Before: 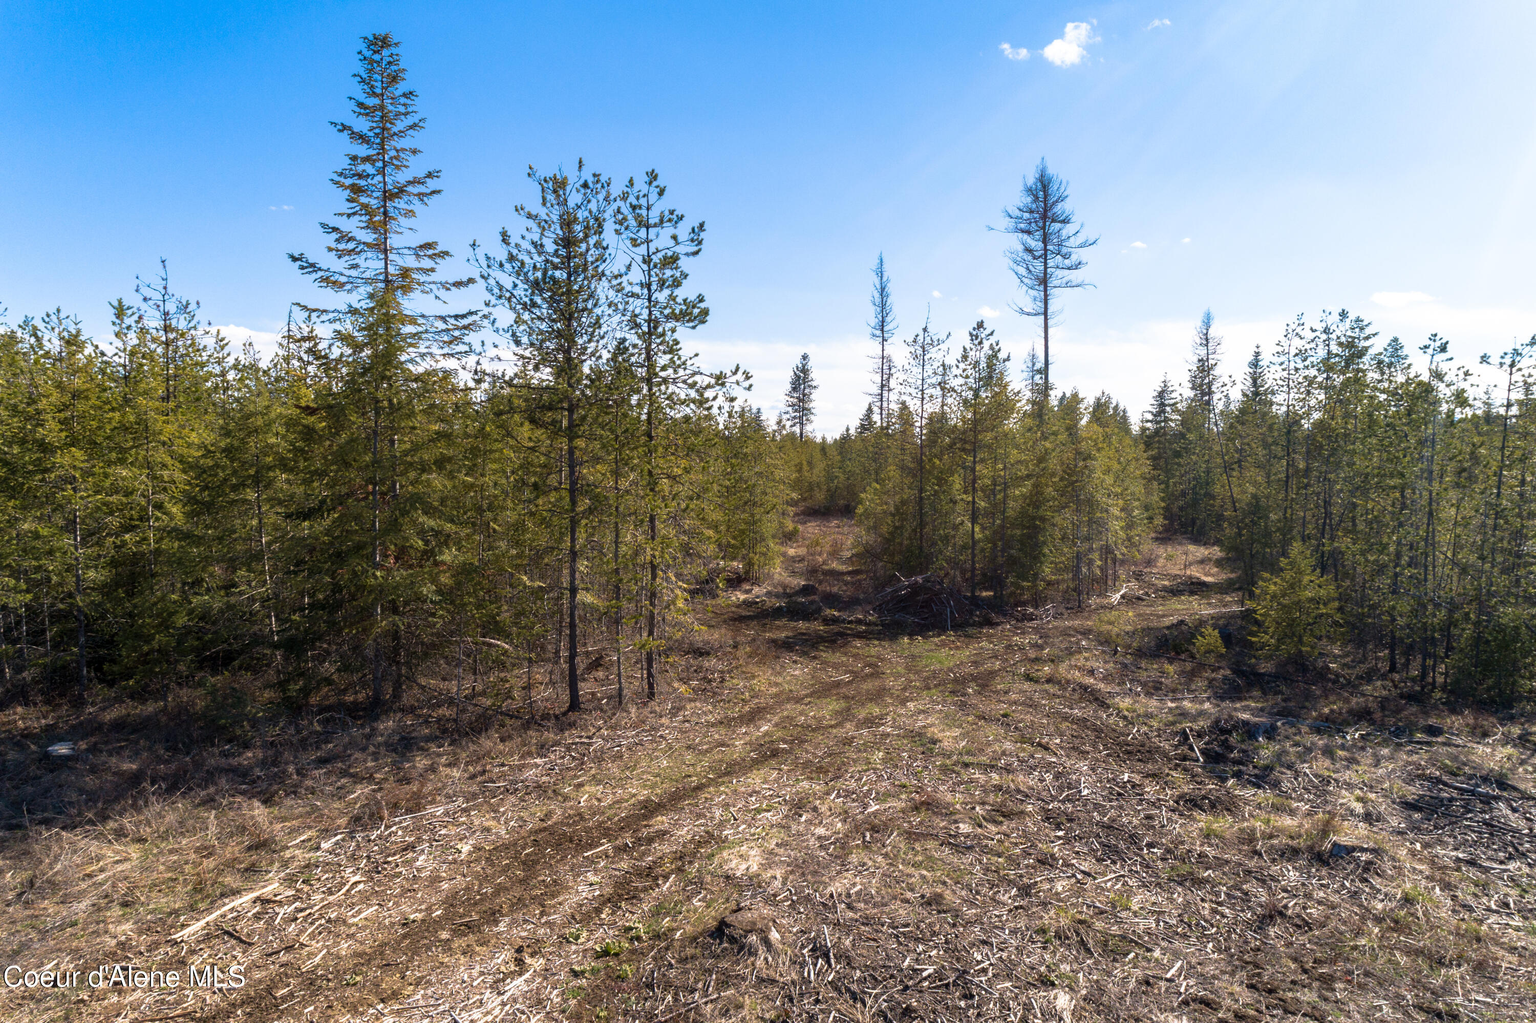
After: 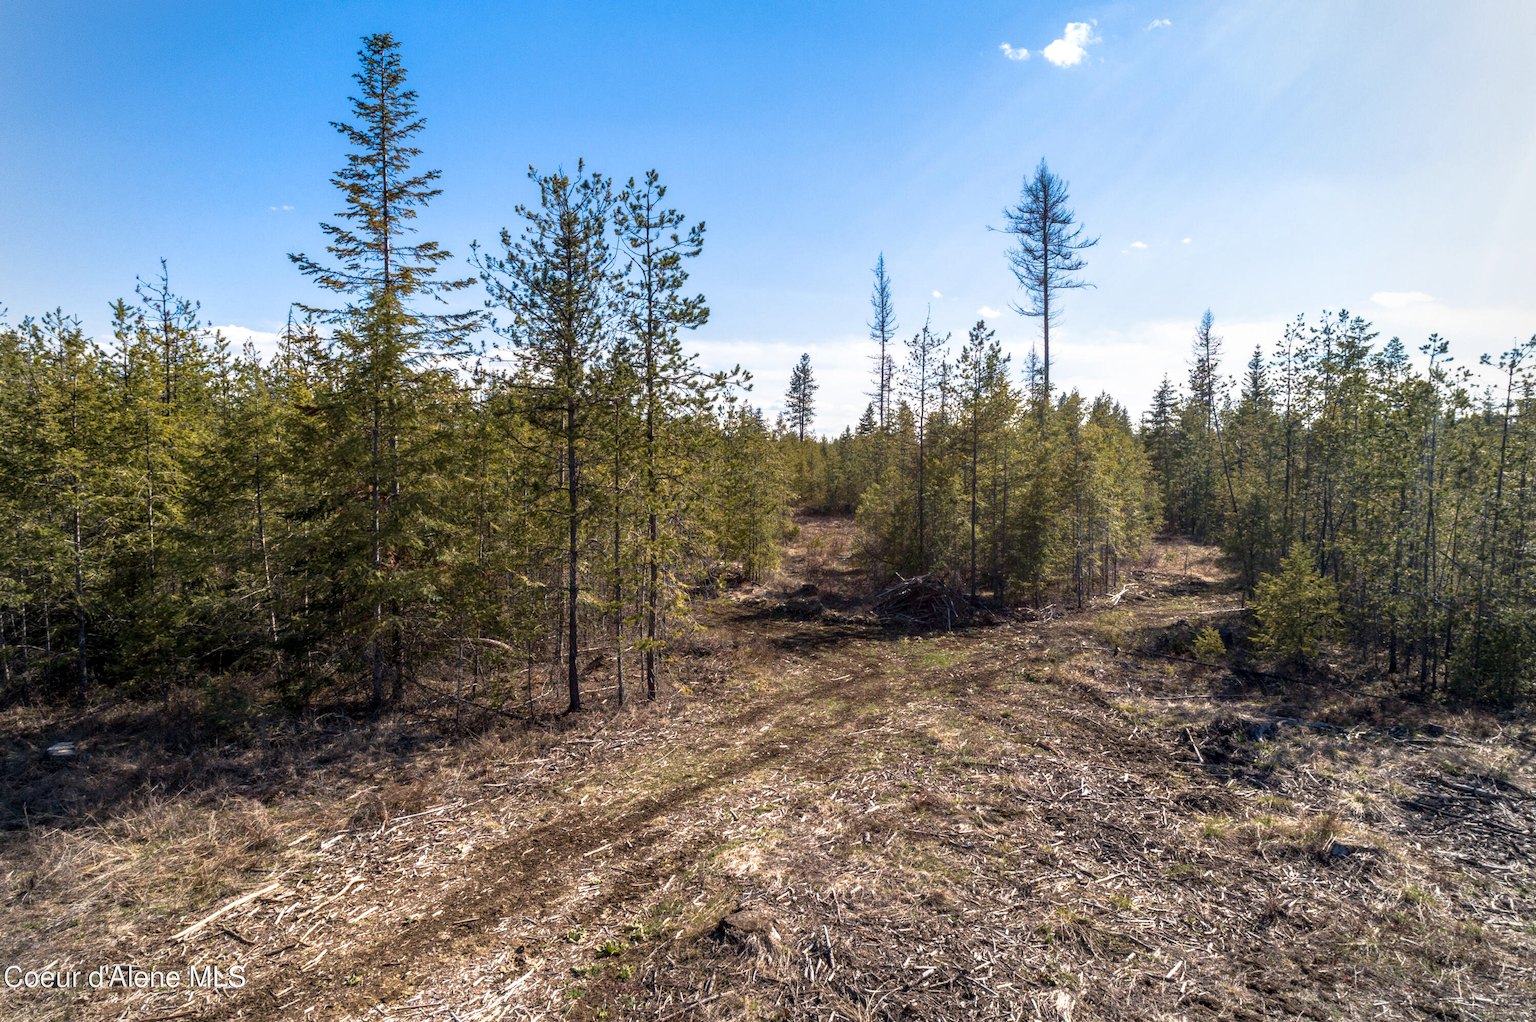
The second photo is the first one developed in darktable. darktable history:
vignetting: brightness -0.194, saturation -0.311, unbound false
local contrast: on, module defaults
